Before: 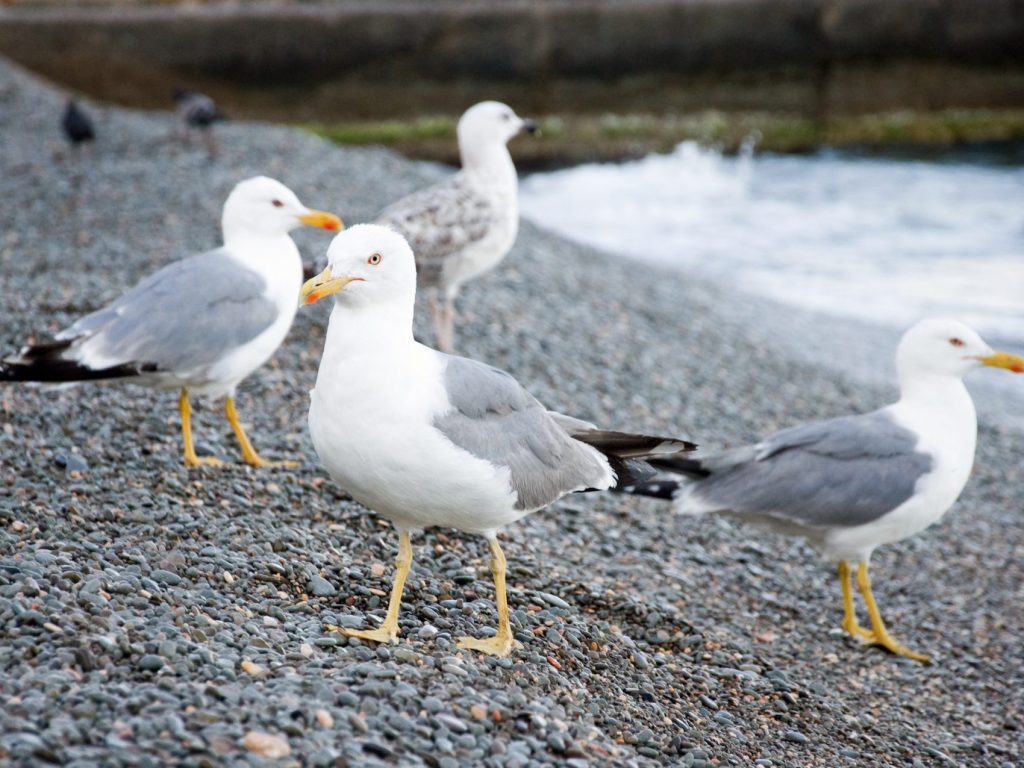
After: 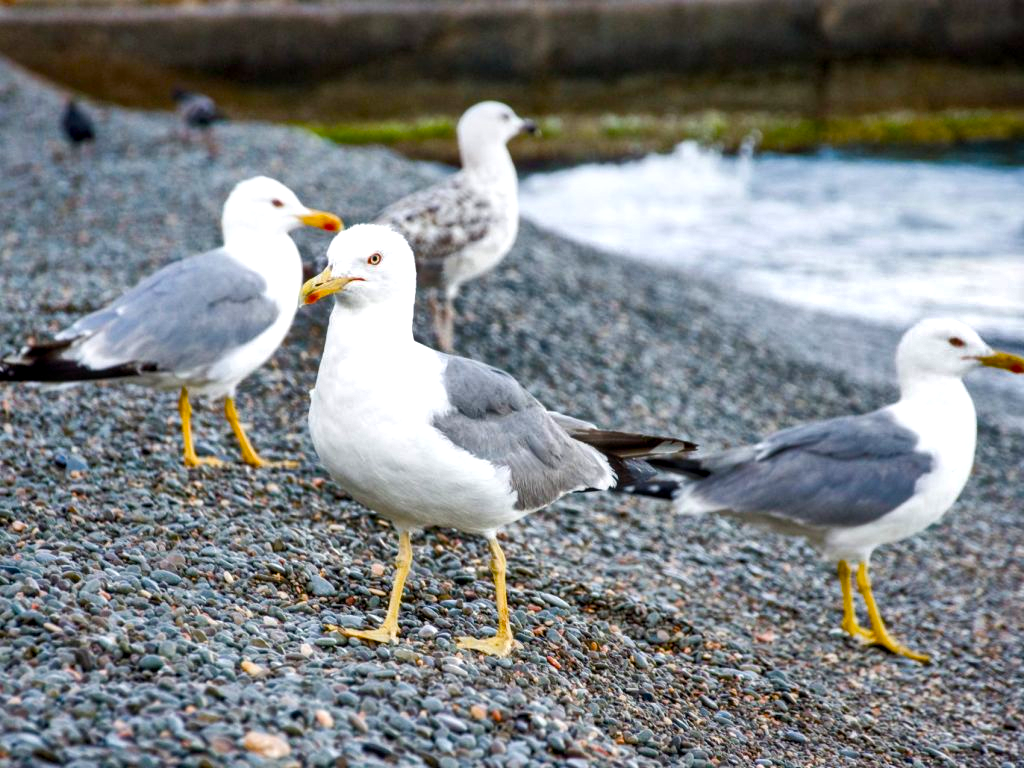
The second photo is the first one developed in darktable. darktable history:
shadows and highlights: shadows 21.04, highlights -81, soften with gaussian
local contrast: on, module defaults
color balance rgb: highlights gain › luminance 14.761%, perceptual saturation grading › global saturation 39.362%, perceptual saturation grading › highlights -25.867%, perceptual saturation grading › mid-tones 35.595%, perceptual saturation grading › shadows 34.58%, global vibrance 20%
